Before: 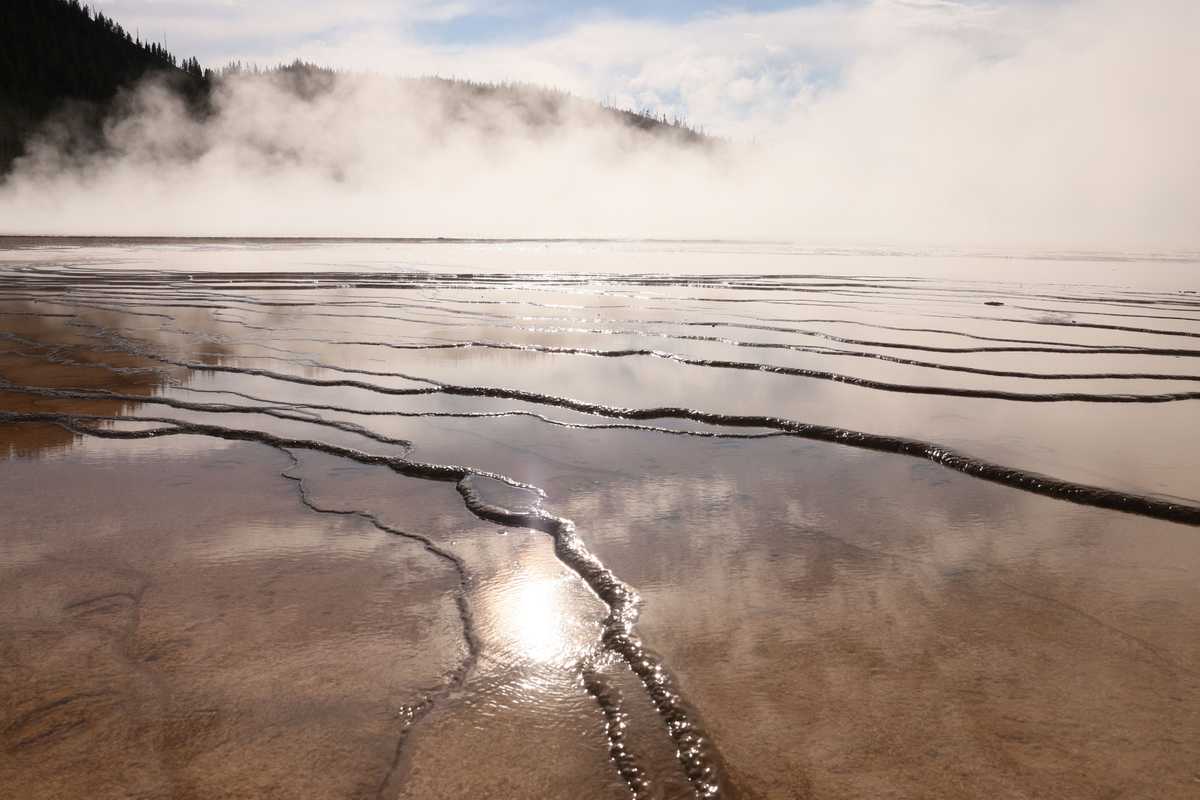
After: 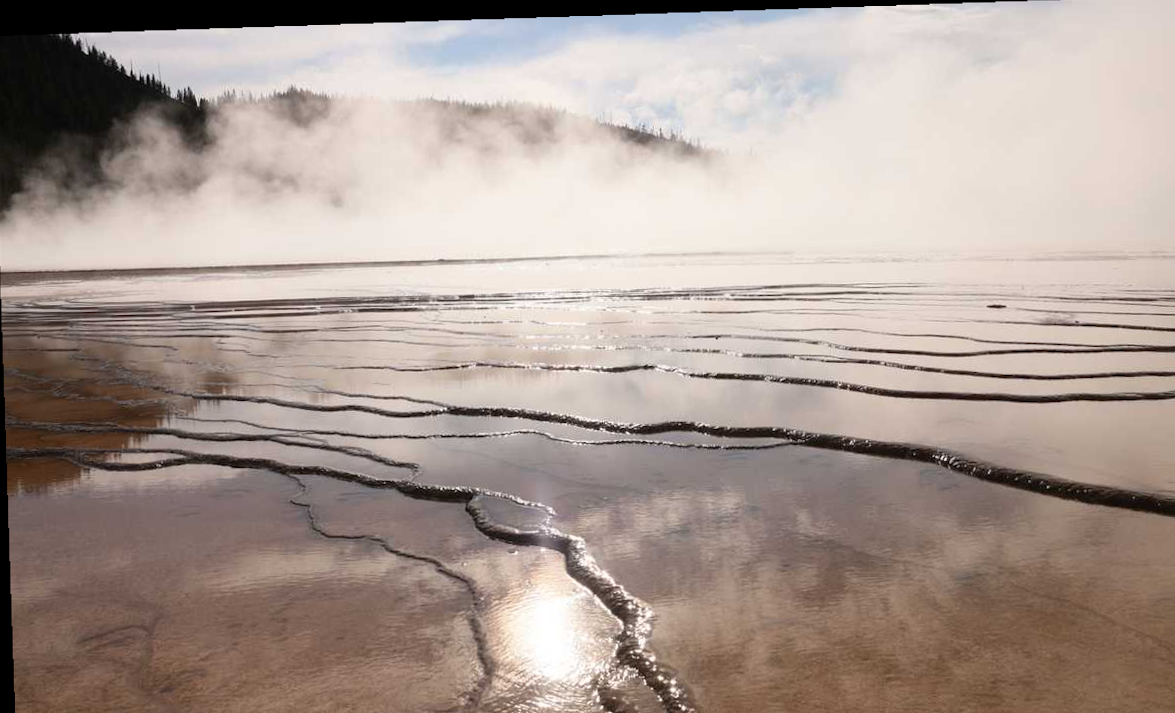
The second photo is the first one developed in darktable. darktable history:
crop and rotate: angle 0.2°, left 0.275%, right 3.127%, bottom 14.18%
rotate and perspective: rotation -1.75°, automatic cropping off
